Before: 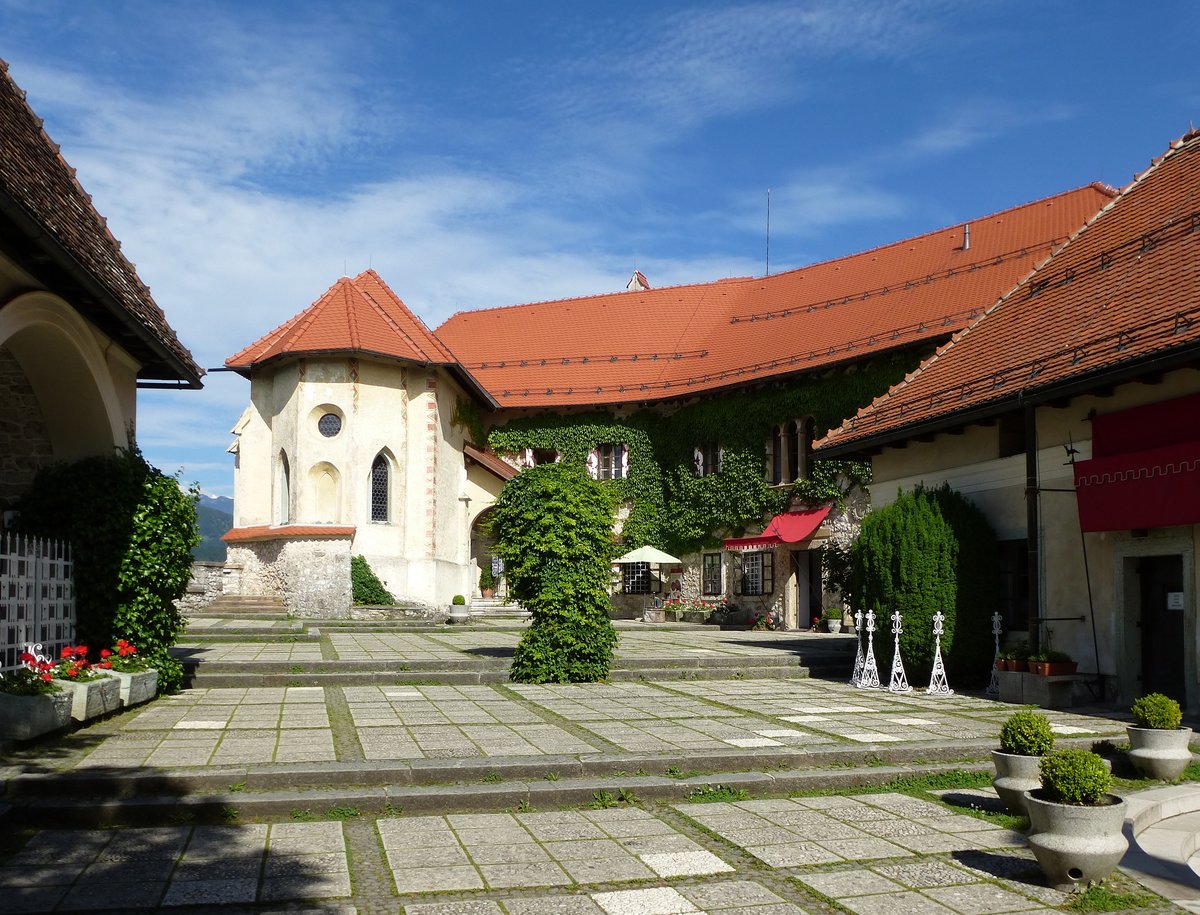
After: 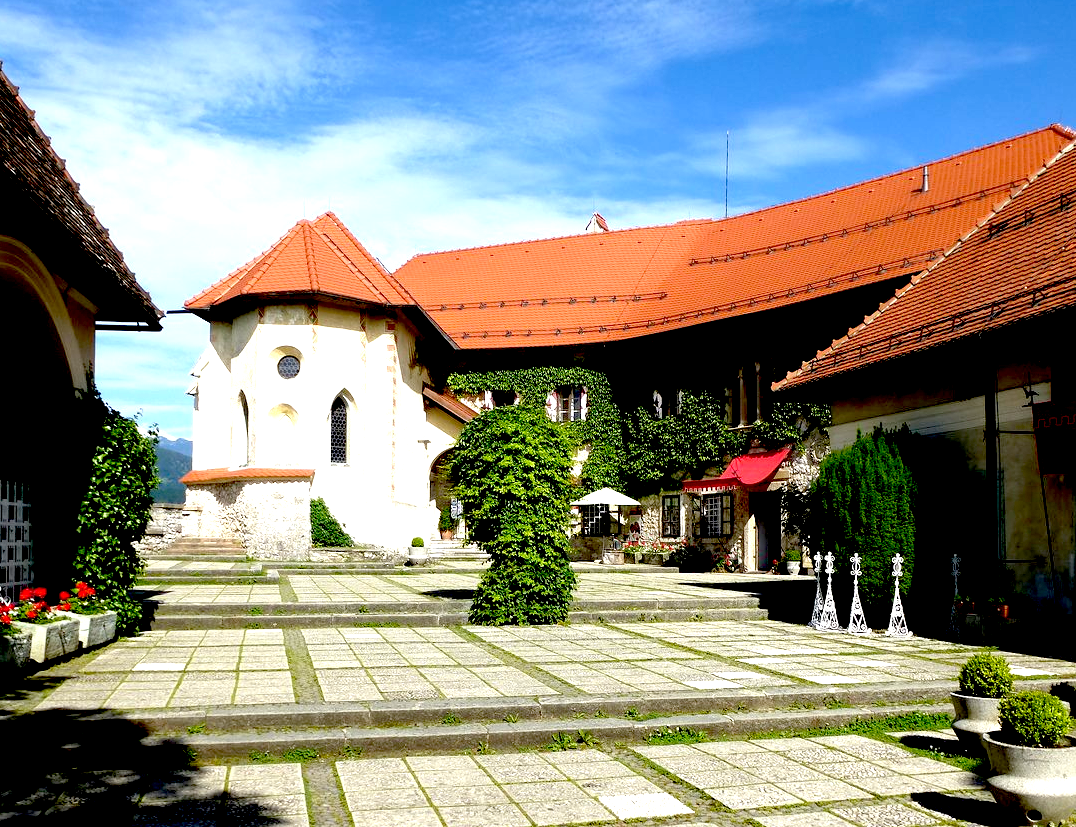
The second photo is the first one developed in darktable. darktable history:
exposure: black level correction 0.033, exposure 0.906 EV, compensate highlight preservation false
crop: left 3.439%, top 6.41%, right 6.826%, bottom 3.176%
